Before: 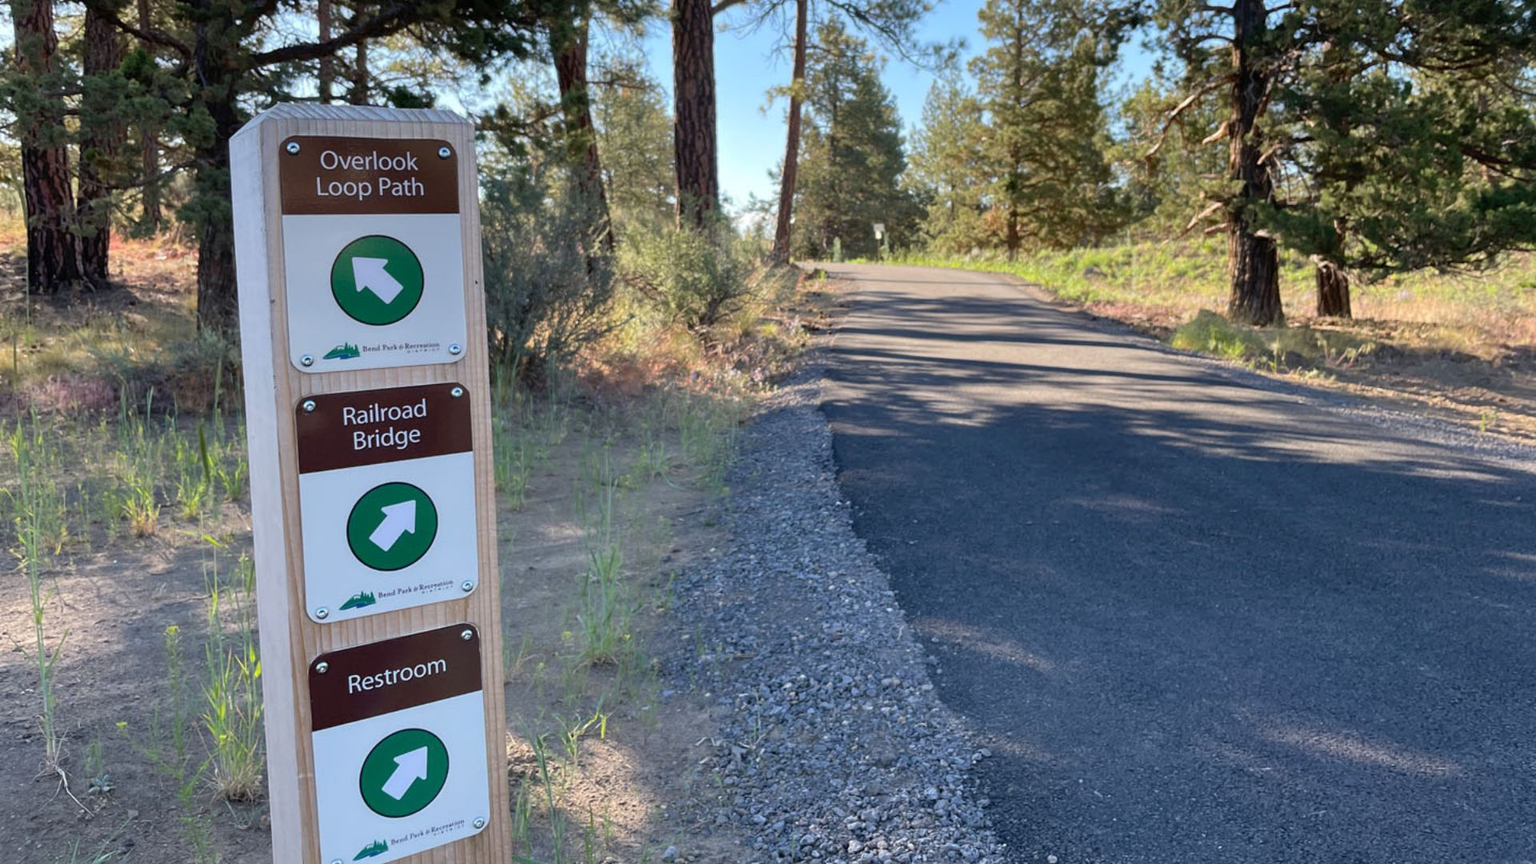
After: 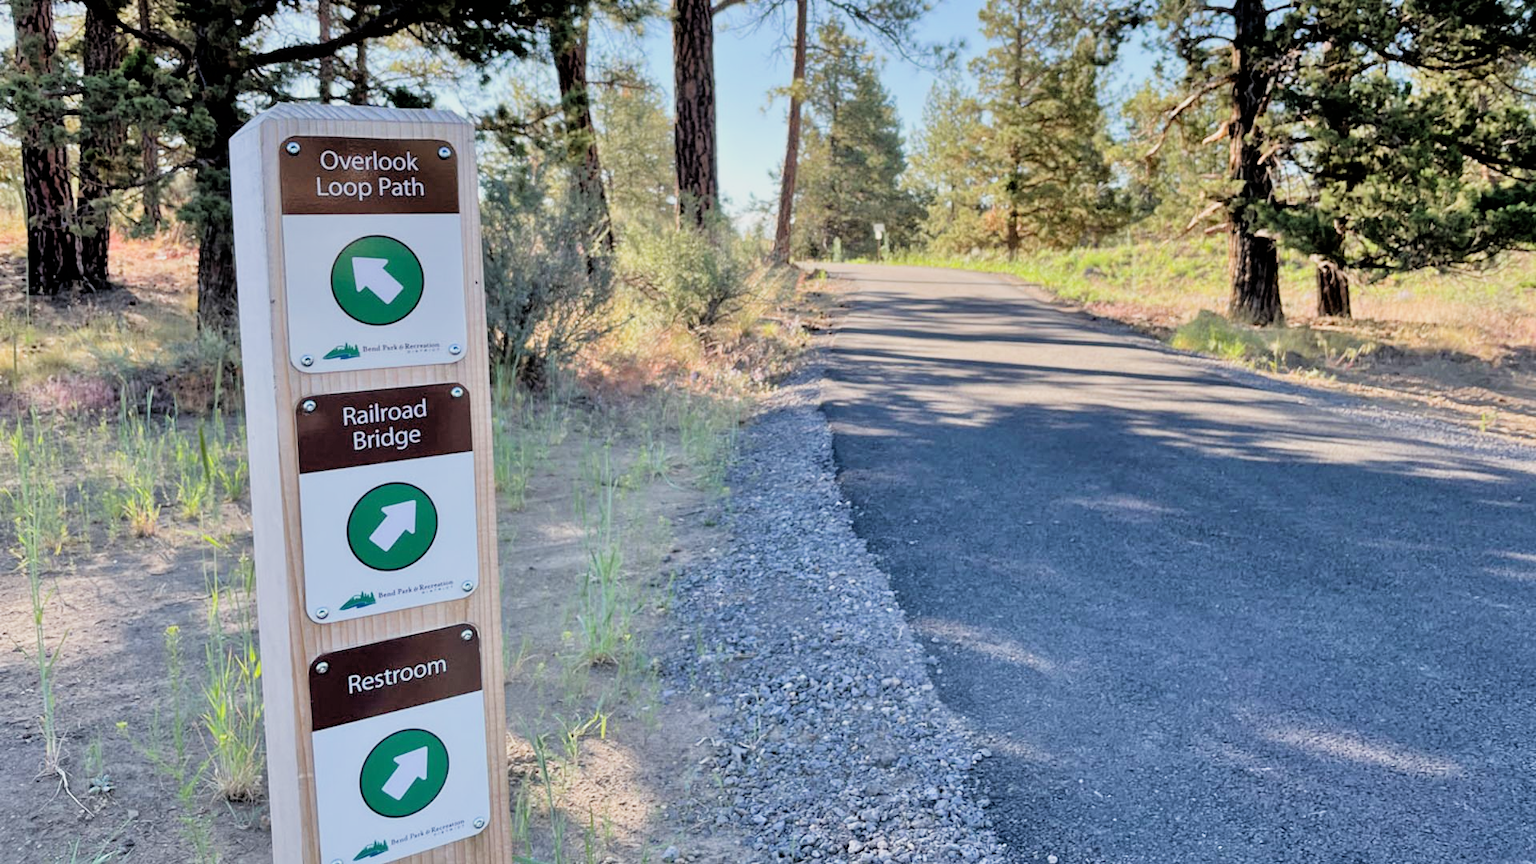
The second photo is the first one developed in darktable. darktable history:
filmic rgb: black relative exposure -5 EV, hardness 2.88, contrast 1.4, highlights saturation mix -20%
tone equalizer: -7 EV 0.15 EV, -6 EV 0.6 EV, -5 EV 1.15 EV, -4 EV 1.33 EV, -3 EV 1.15 EV, -2 EV 0.6 EV, -1 EV 0.15 EV, mask exposure compensation -0.5 EV
